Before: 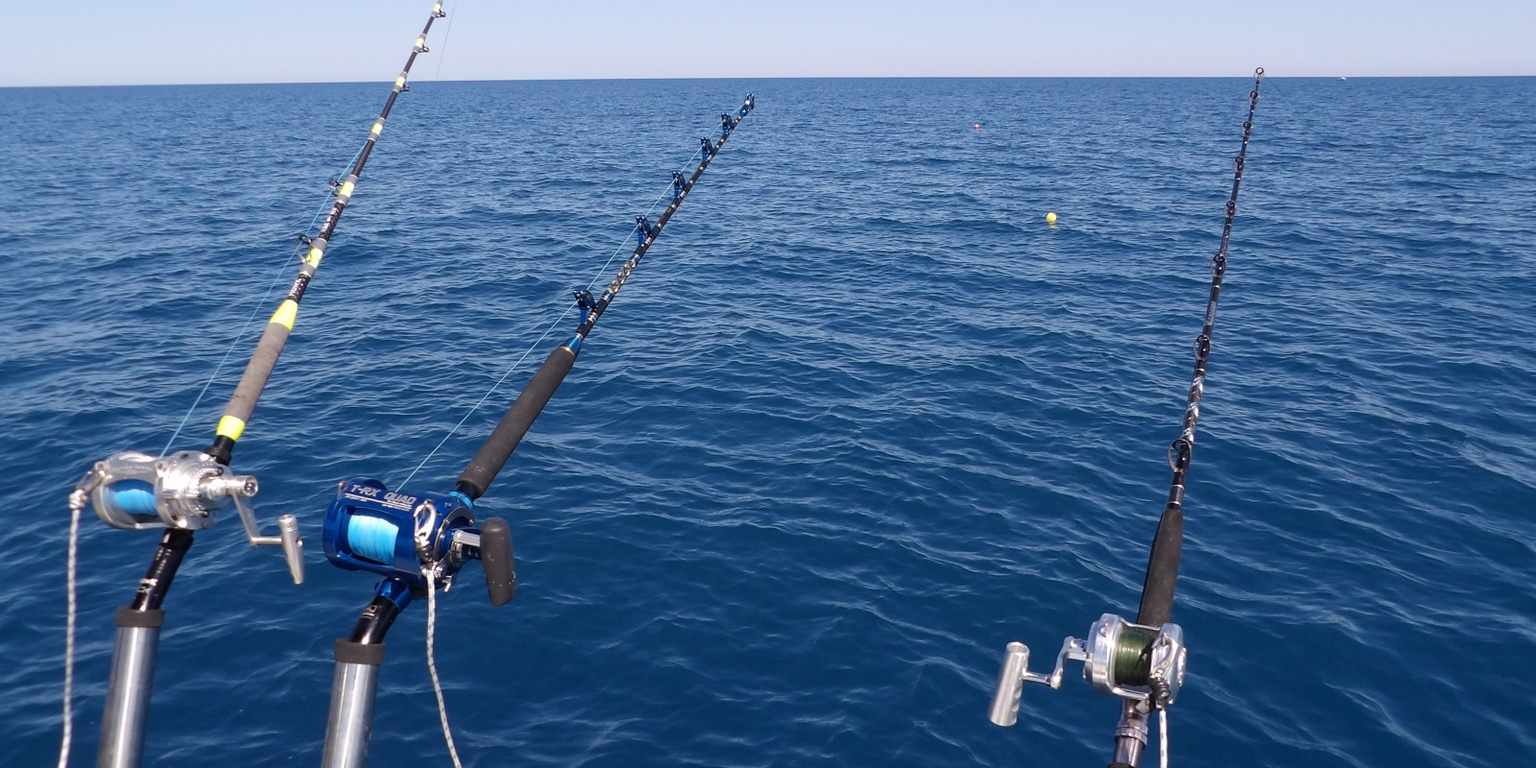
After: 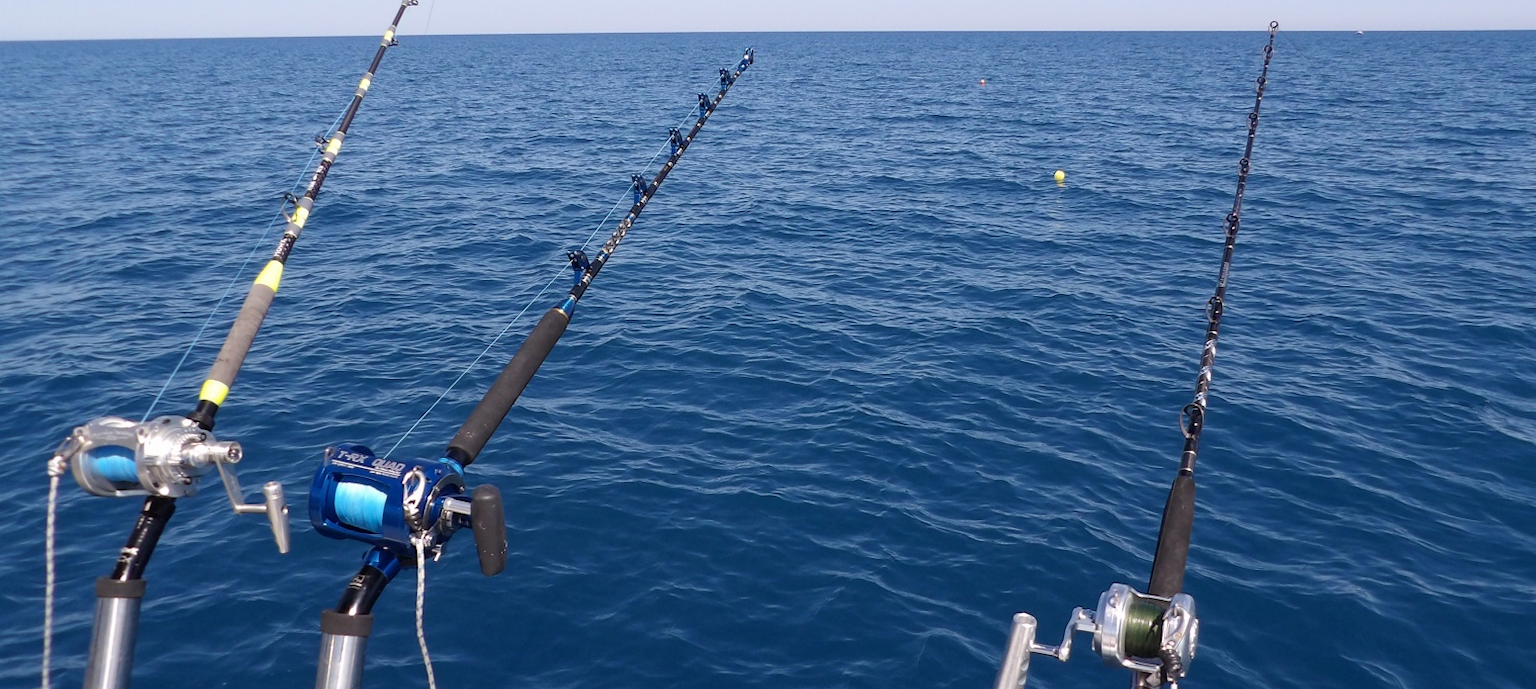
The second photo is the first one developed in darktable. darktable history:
exposure: compensate highlight preservation false
crop: left 1.507%, top 6.147%, right 1.379%, bottom 6.637%
